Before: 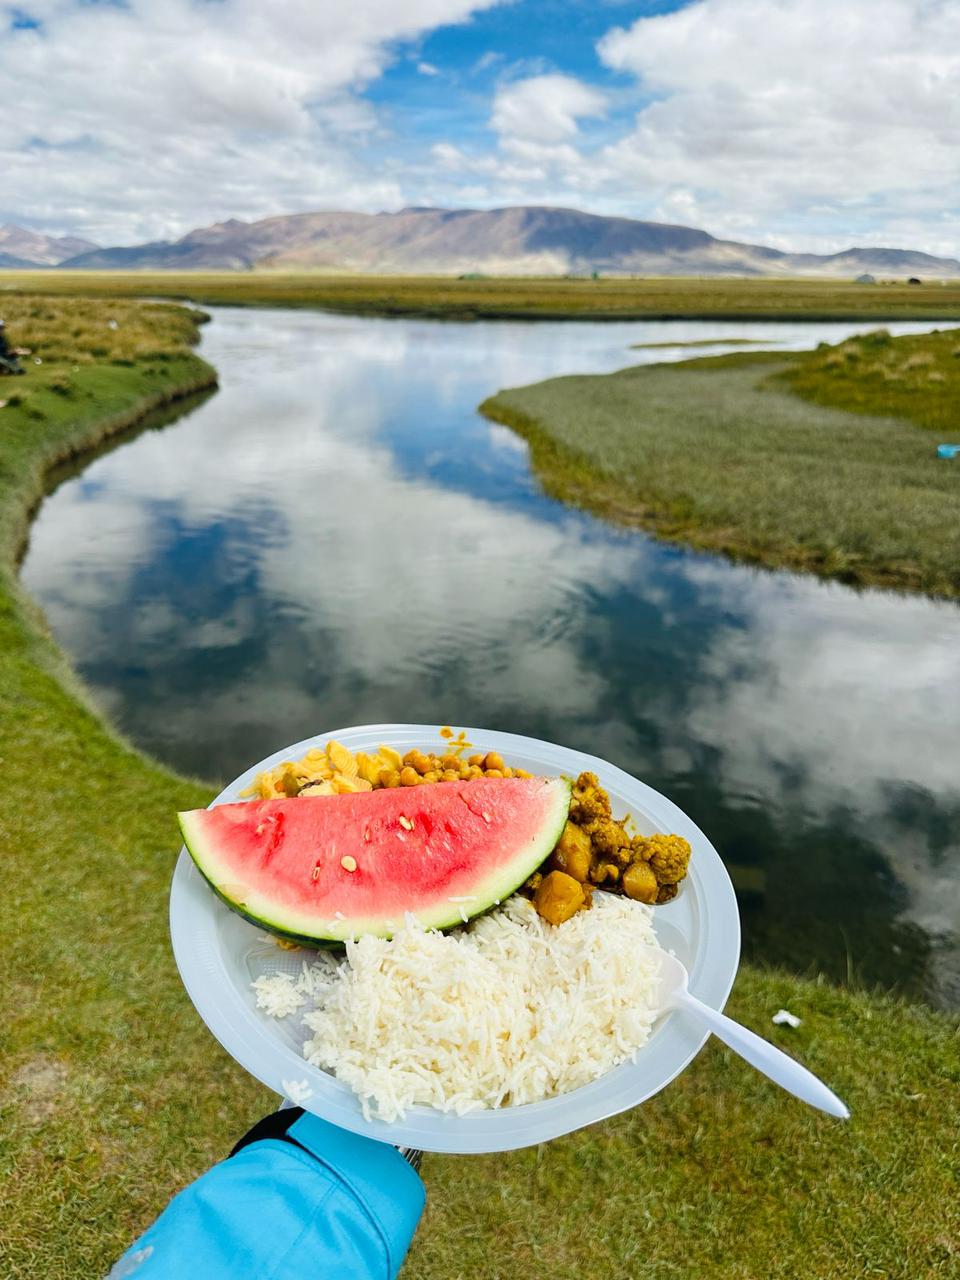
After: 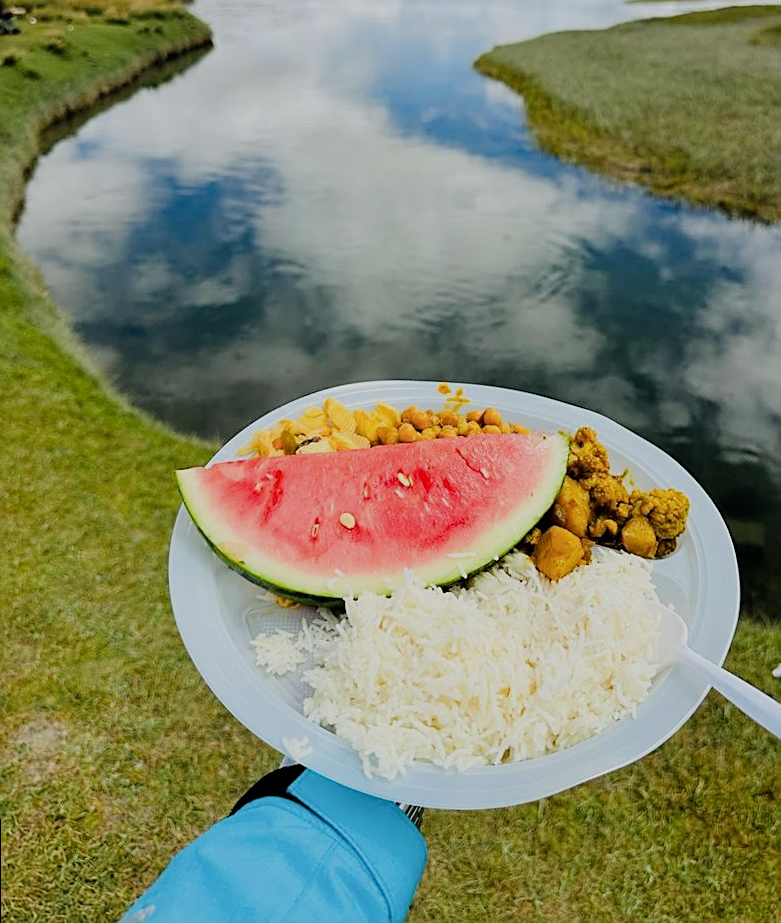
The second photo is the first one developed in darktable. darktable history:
sharpen: on, module defaults
rotate and perspective: rotation -0.45°, automatic cropping original format, crop left 0.008, crop right 0.992, crop top 0.012, crop bottom 0.988
filmic rgb: black relative exposure -7.65 EV, white relative exposure 4.56 EV, hardness 3.61
crop: top 26.531%, right 17.959%
